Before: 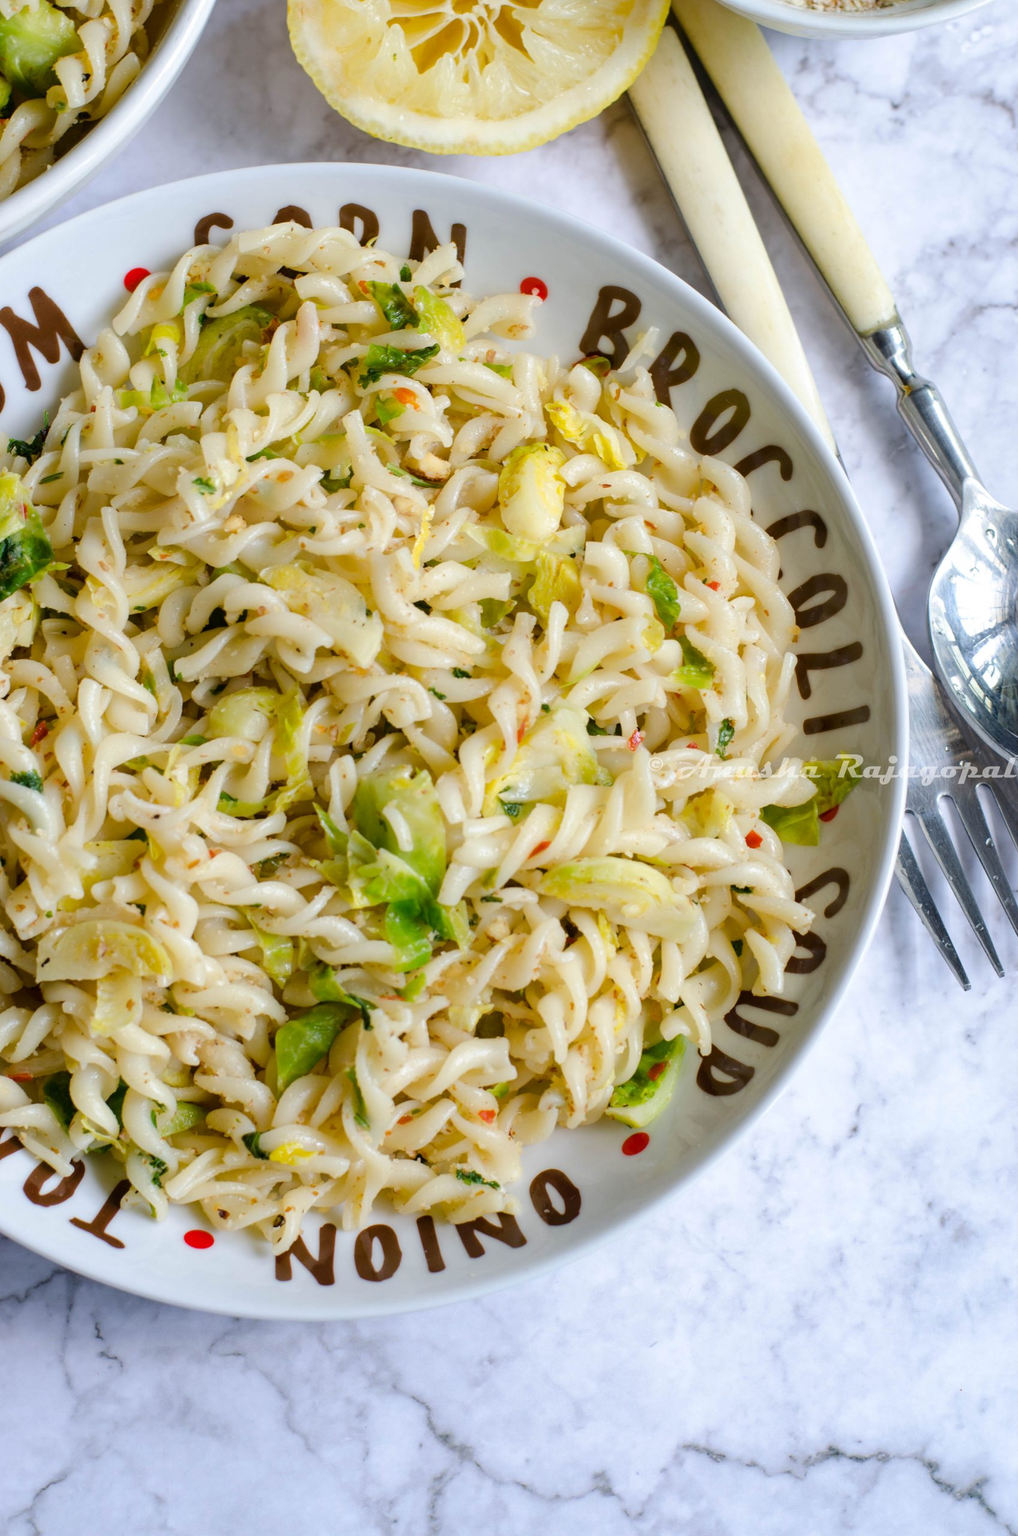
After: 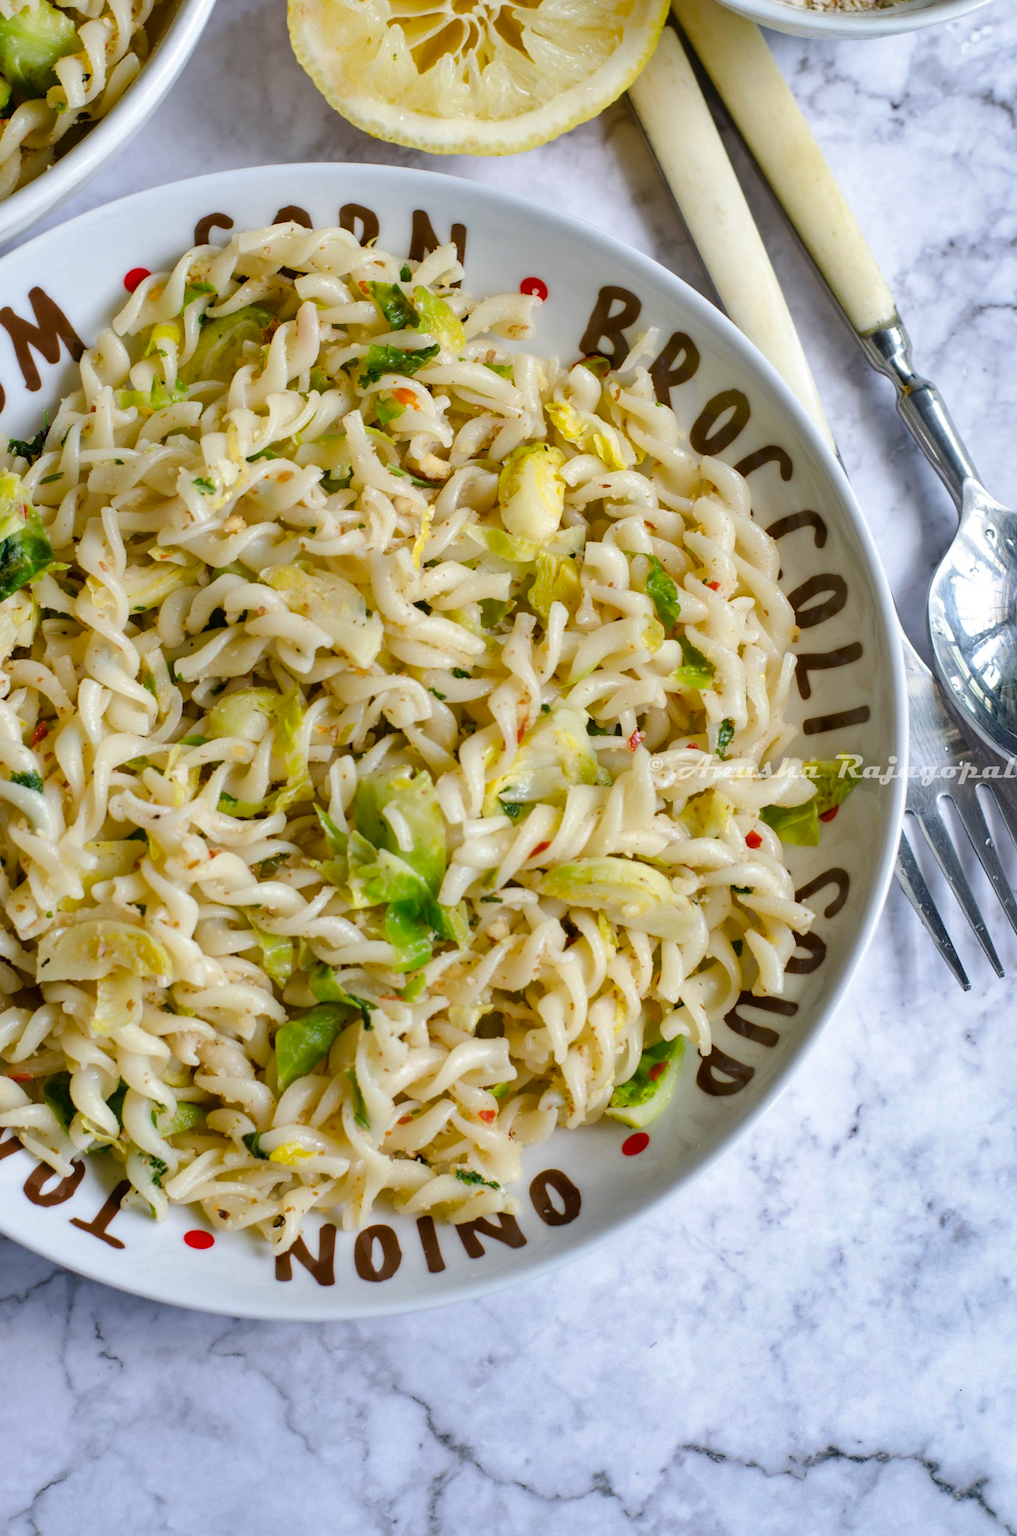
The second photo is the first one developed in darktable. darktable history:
base curve: preserve colors none
shadows and highlights: shadows 6.87, soften with gaussian
